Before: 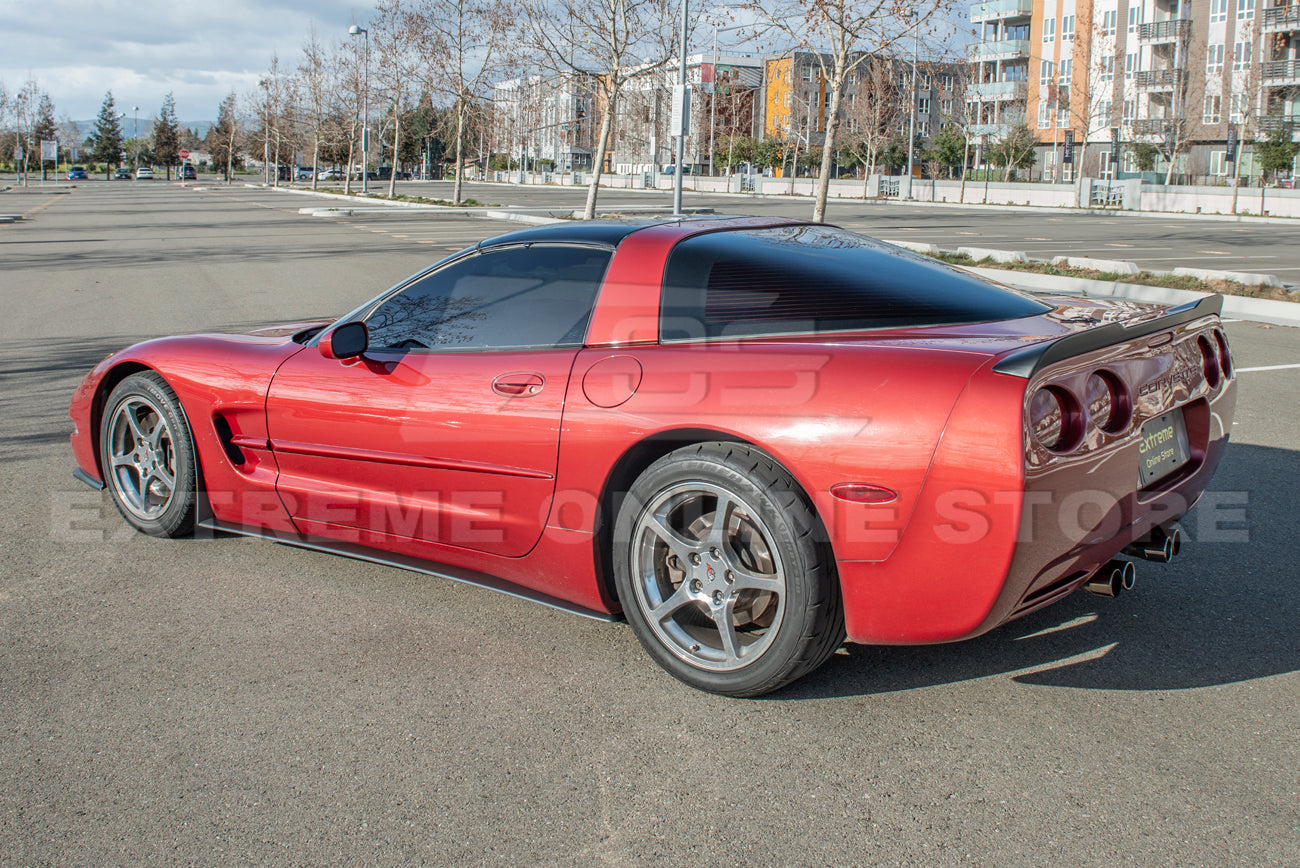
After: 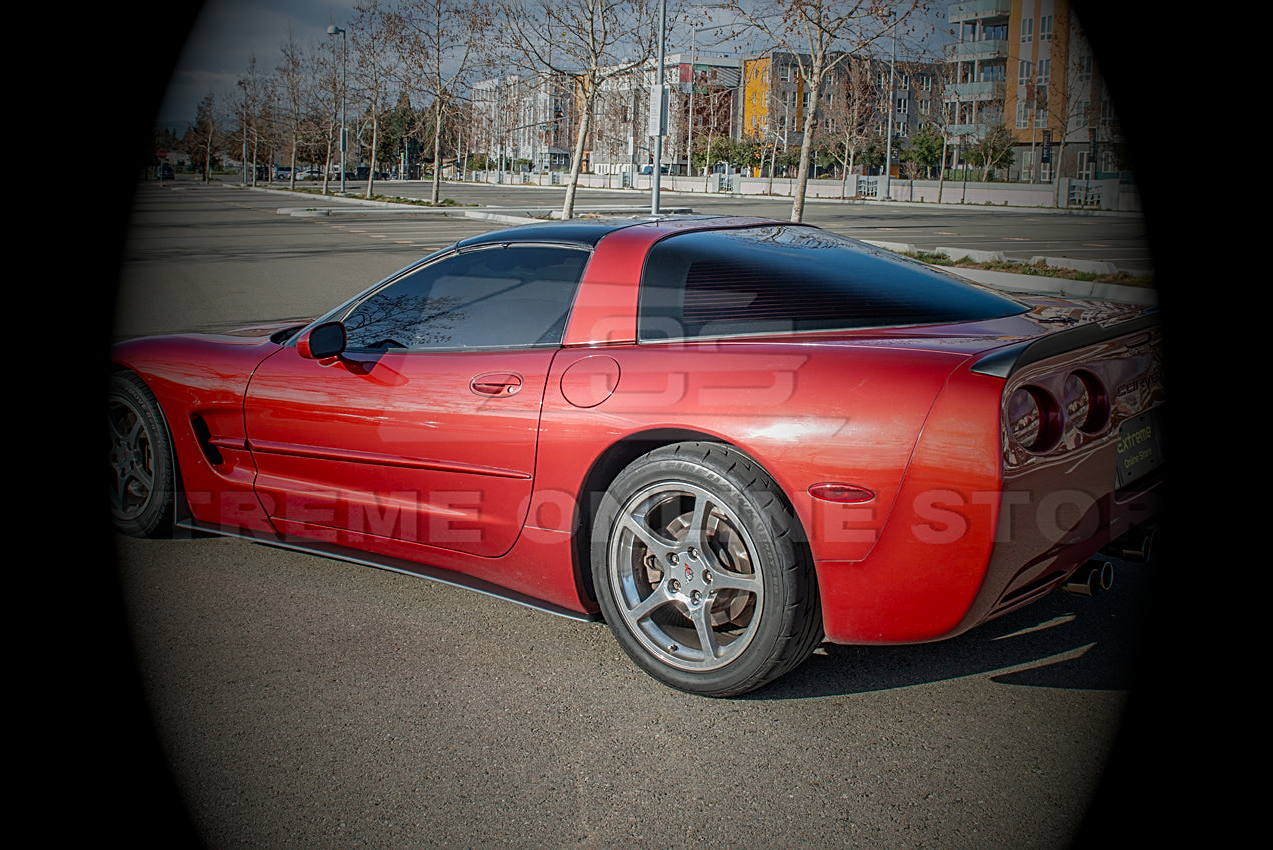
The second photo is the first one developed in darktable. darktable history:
sharpen: on, module defaults
crop: left 1.743%, right 0.268%, bottom 2.011%
vignetting: fall-off start 15.9%, fall-off radius 100%, brightness -1, saturation 0.5, width/height ratio 0.719
contrast brightness saturation: saturation -0.05
